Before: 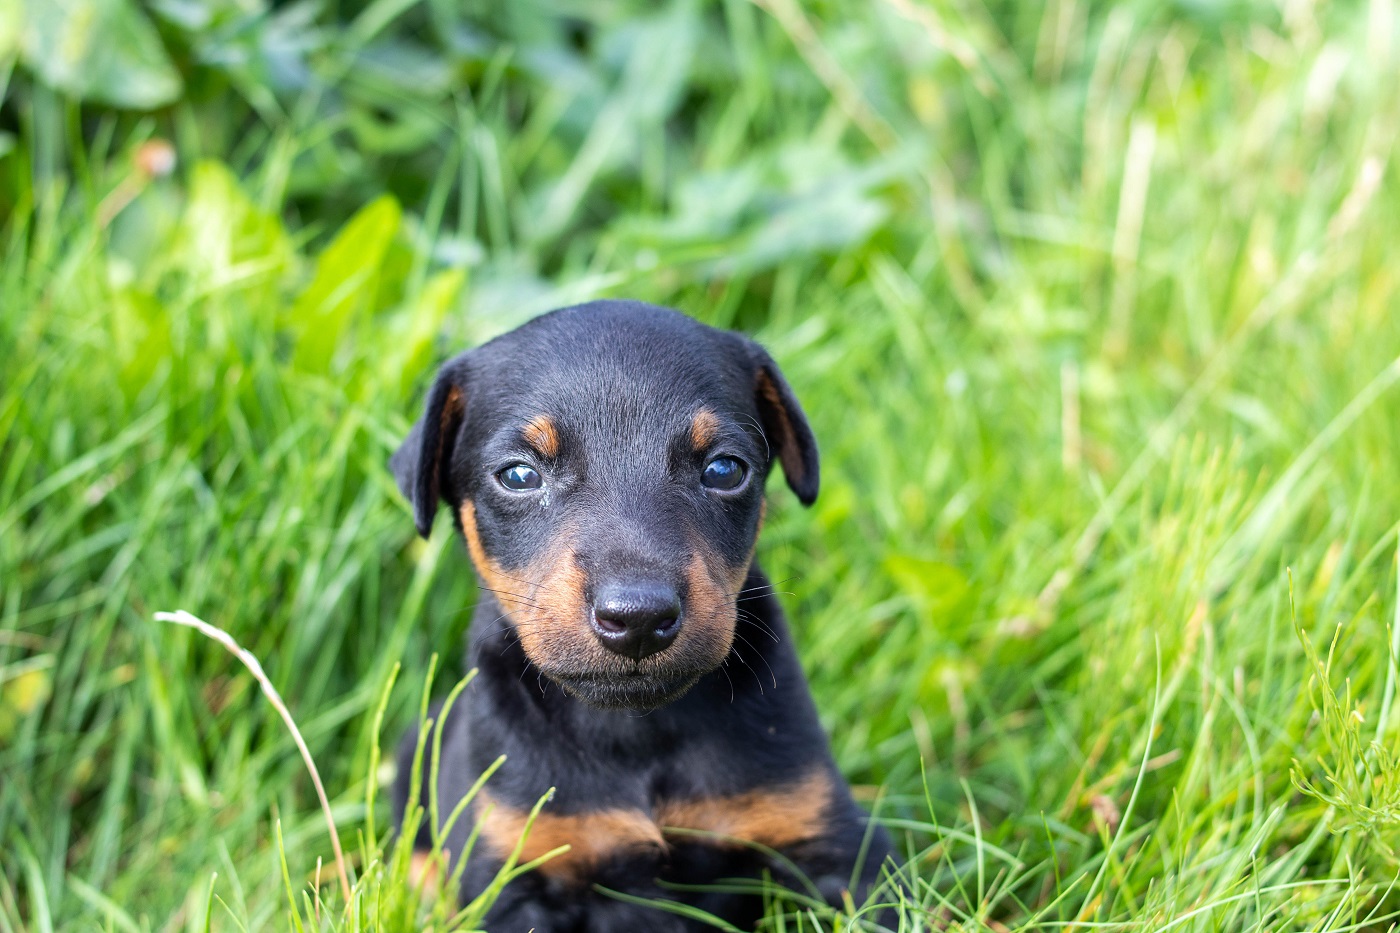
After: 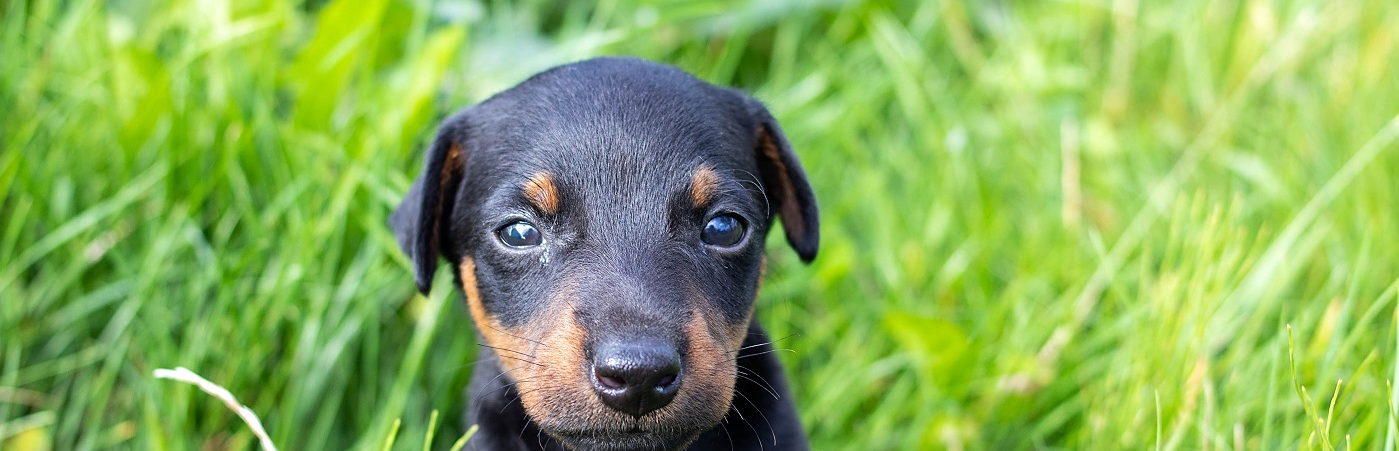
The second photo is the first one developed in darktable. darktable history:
sharpen: amount 0.2
crop and rotate: top 26.056%, bottom 25.543%
